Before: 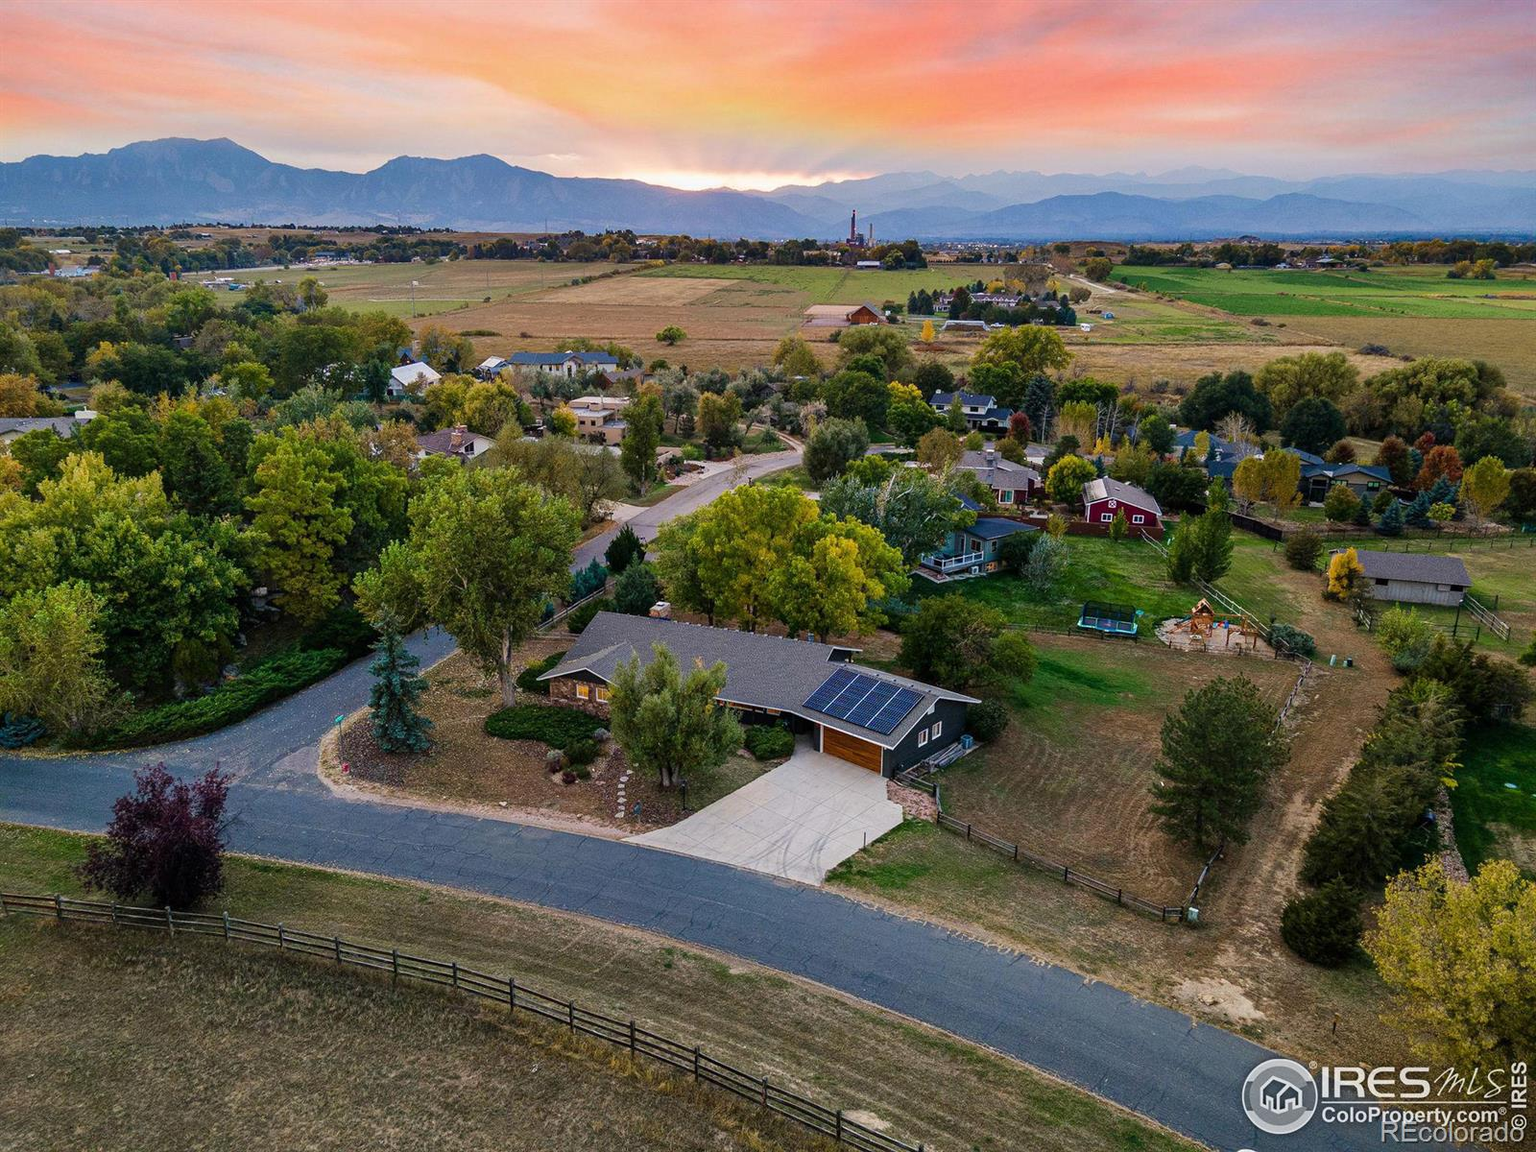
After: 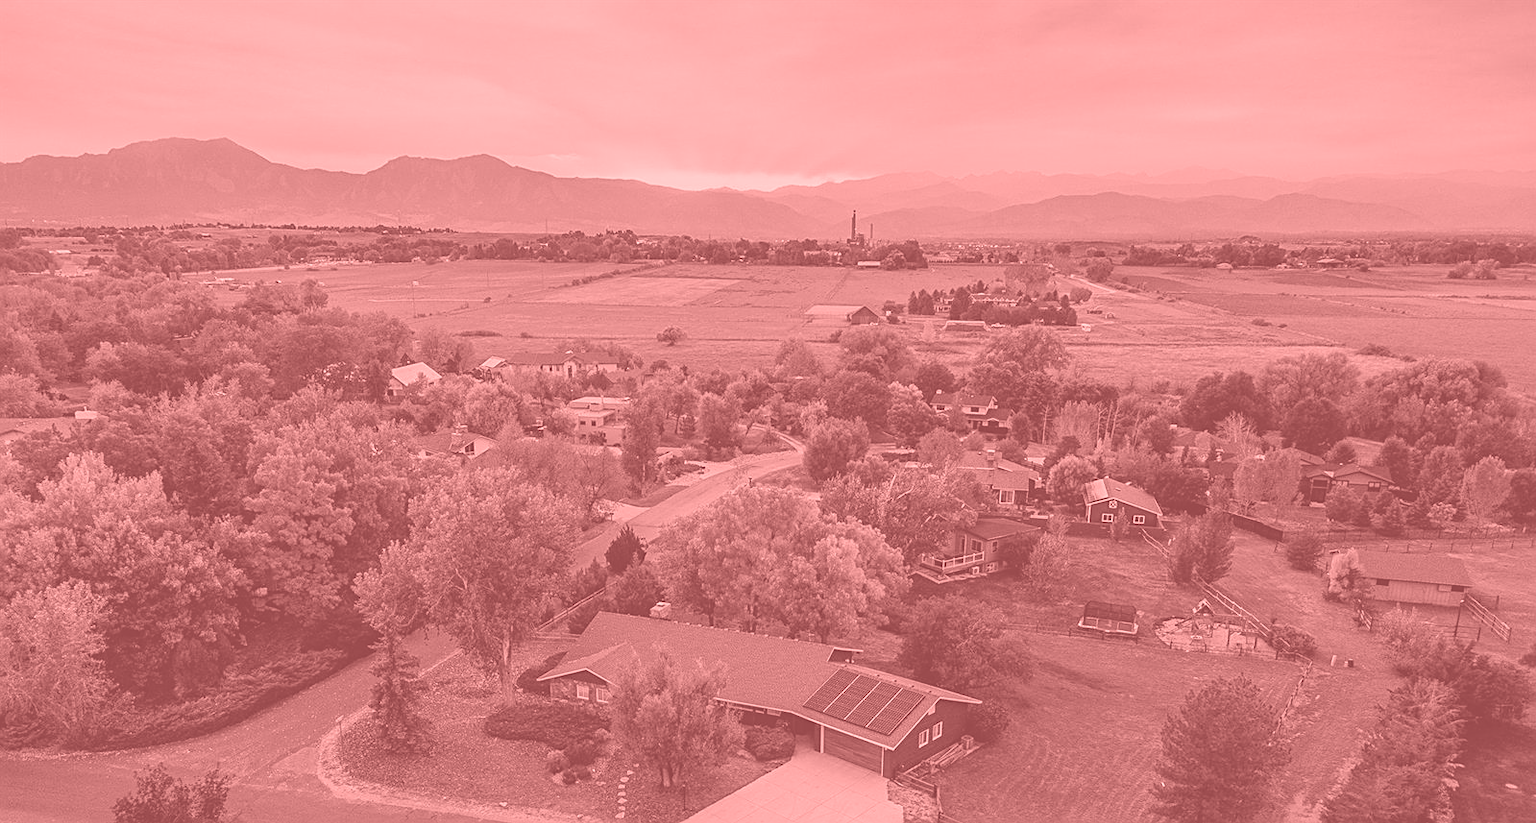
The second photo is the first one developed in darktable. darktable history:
colorize: saturation 51%, source mix 50.67%, lightness 50.67%
crop: bottom 28.576%
sharpen: on, module defaults
